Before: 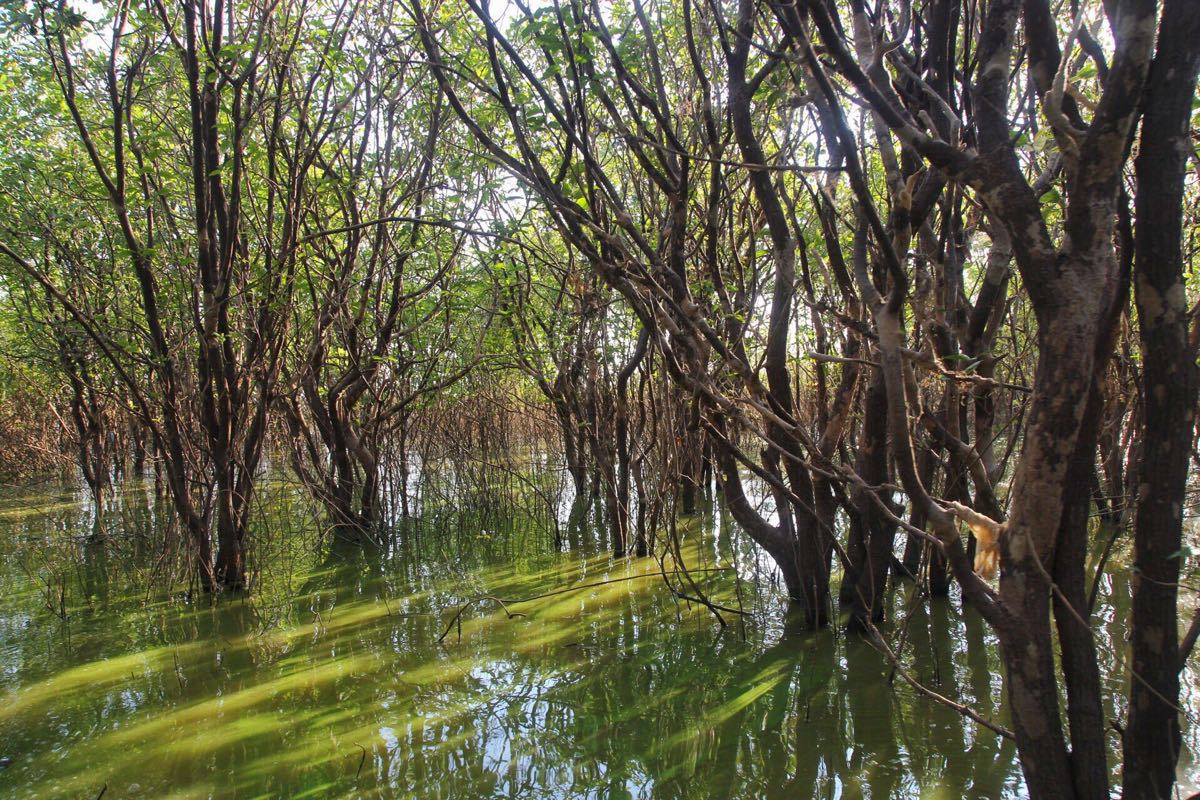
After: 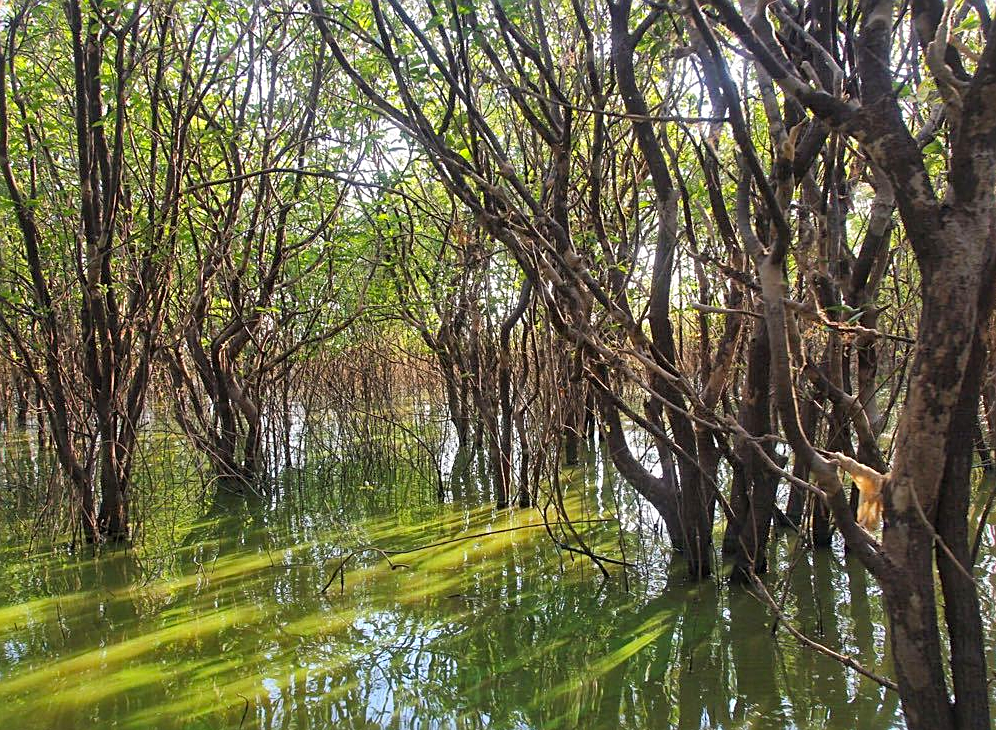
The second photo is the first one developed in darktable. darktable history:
contrast brightness saturation: brightness 0.092, saturation 0.191
crop: left 9.8%, top 6.215%, right 7.121%, bottom 2.42%
sharpen: radius 1.951
local contrast: mode bilateral grid, contrast 19, coarseness 50, detail 119%, midtone range 0.2
